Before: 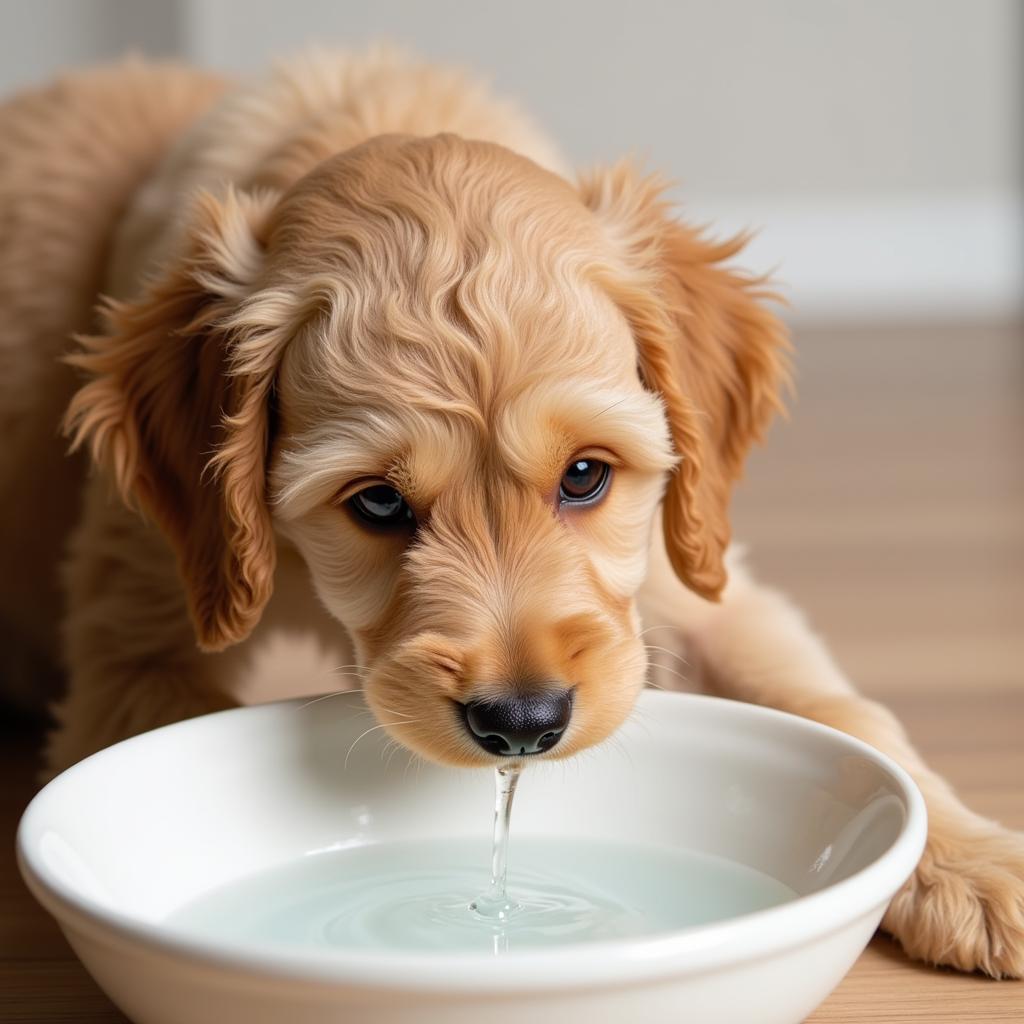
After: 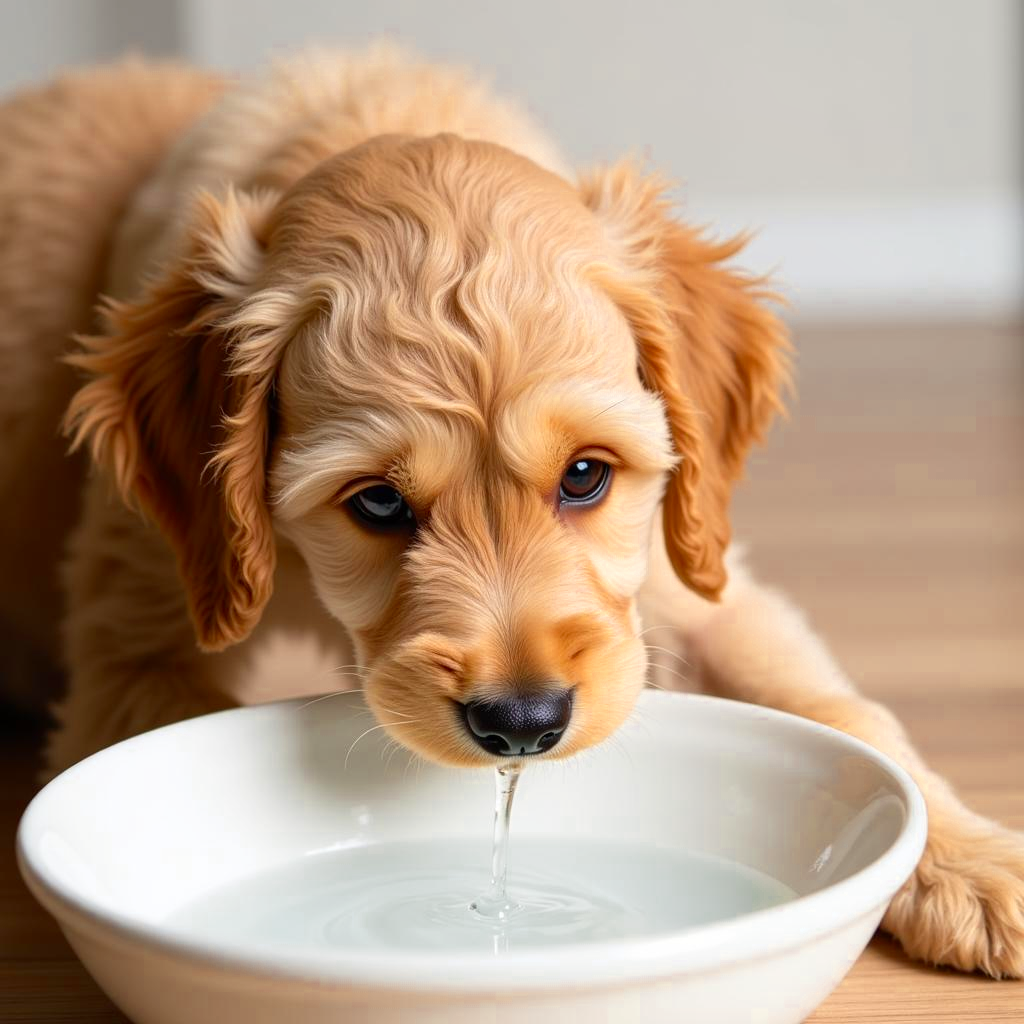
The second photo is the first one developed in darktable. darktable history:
color zones: curves: ch0 [(0.004, 0.305) (0.261, 0.623) (0.389, 0.399) (0.708, 0.571) (0.947, 0.34)]; ch1 [(0.025, 0.645) (0.229, 0.584) (0.326, 0.551) (0.484, 0.262) (0.757, 0.643)]
shadows and highlights: shadows 1.33, highlights 38.05
